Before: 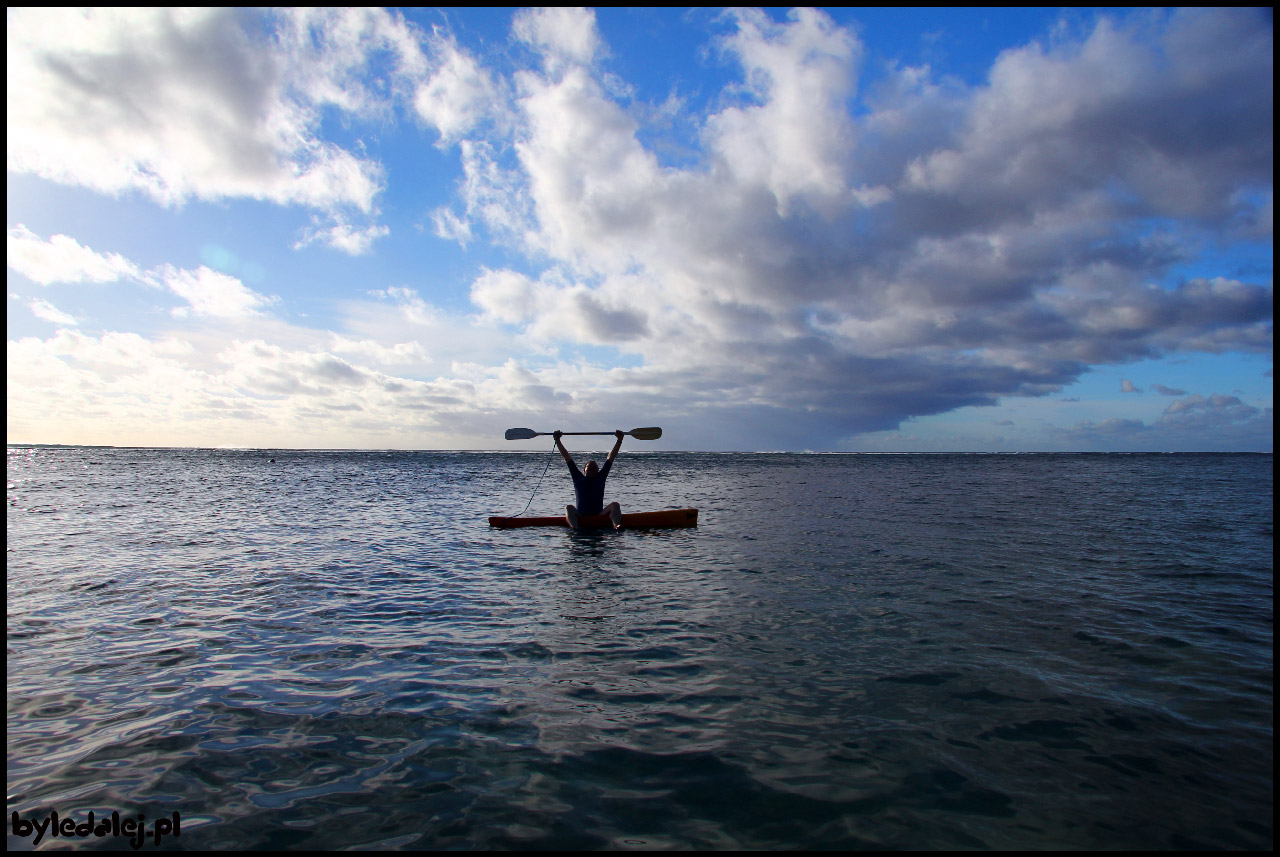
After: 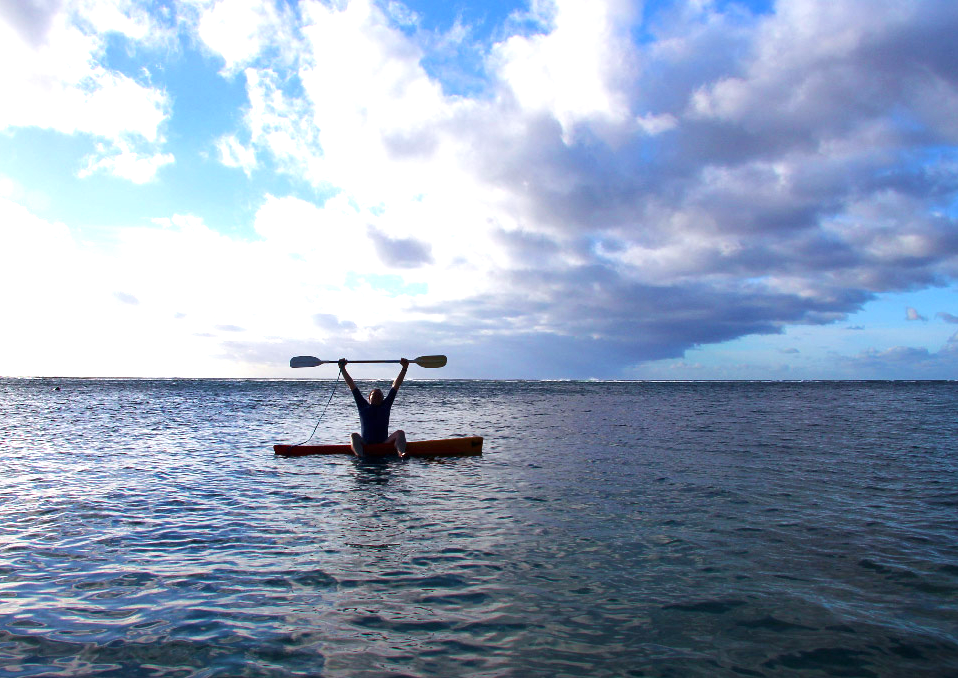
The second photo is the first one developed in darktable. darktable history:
velvia: on, module defaults
exposure: black level correction 0, exposure 0.897 EV, compensate highlight preservation false
crop: left 16.8%, top 8.445%, right 8.356%, bottom 12.432%
